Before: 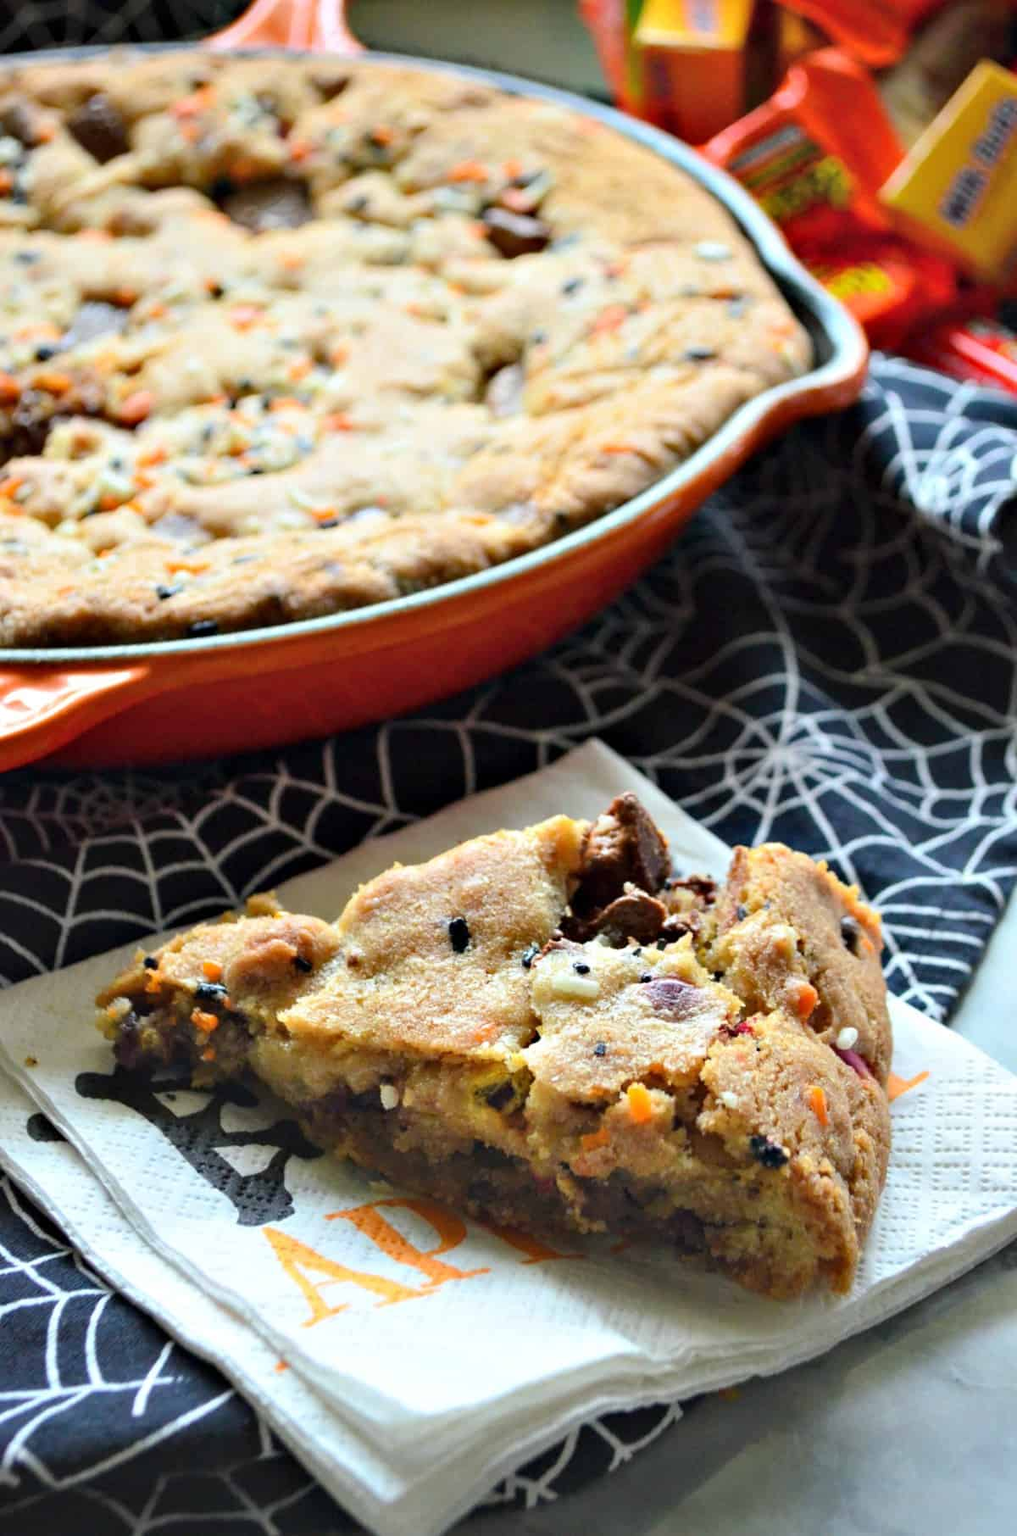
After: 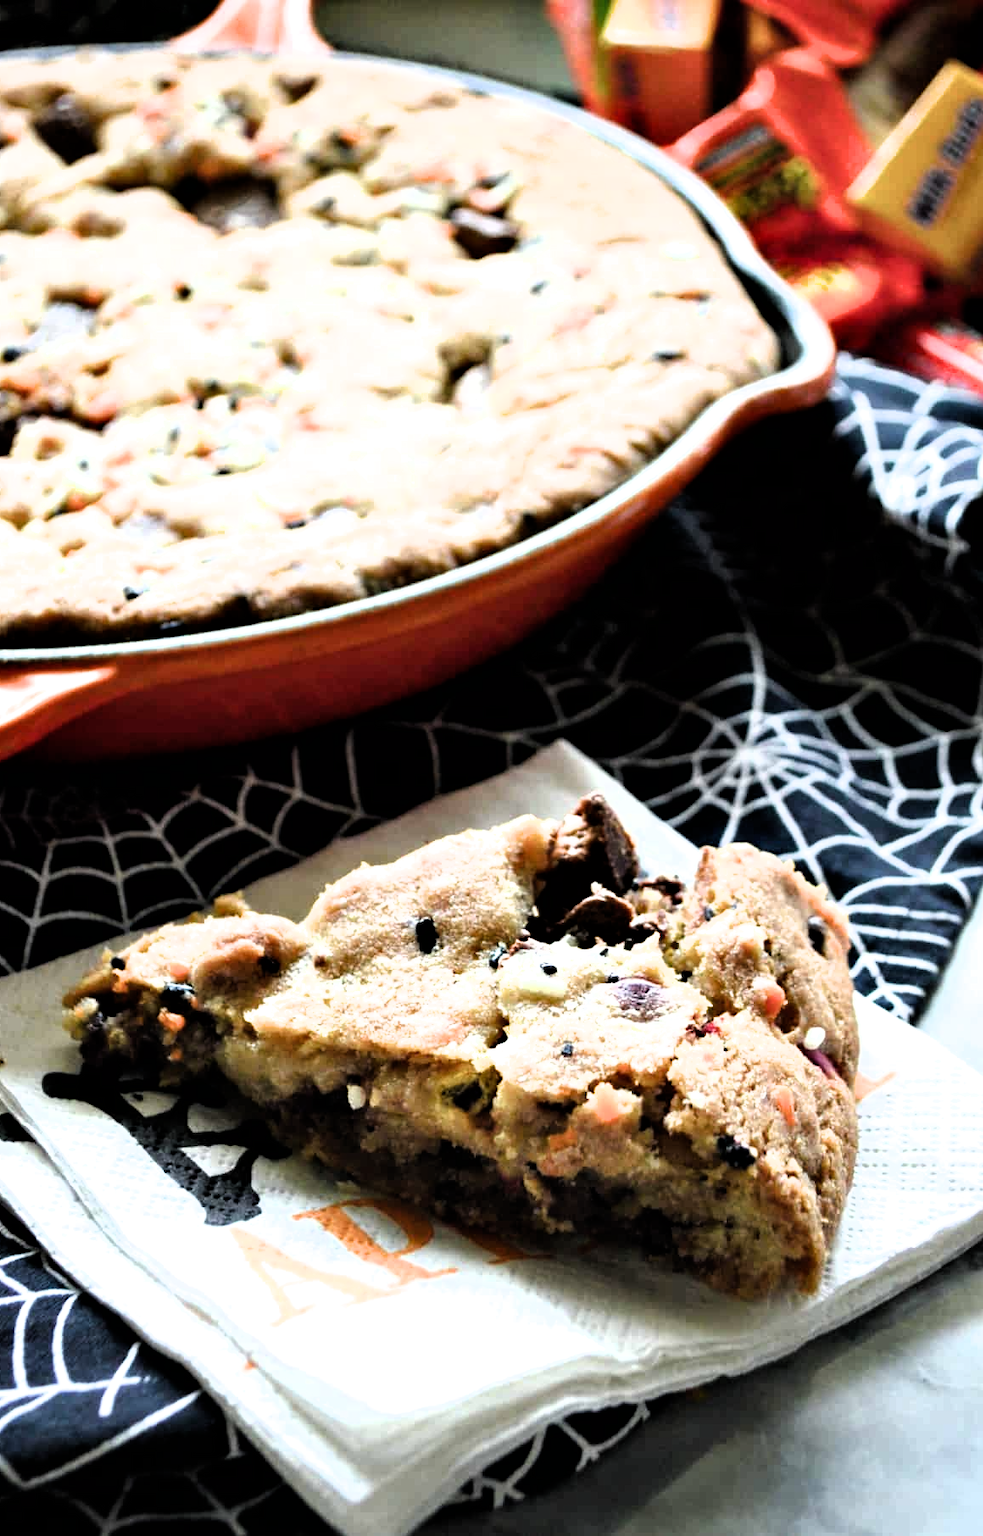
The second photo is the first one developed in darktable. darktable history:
filmic rgb: black relative exposure -8.21 EV, white relative exposure 2.22 EV, threshold 3.03 EV, hardness 7.12, latitude 86.71%, contrast 1.69, highlights saturation mix -3.77%, shadows ↔ highlights balance -2.4%, enable highlight reconstruction true
crop and rotate: left 3.3%
